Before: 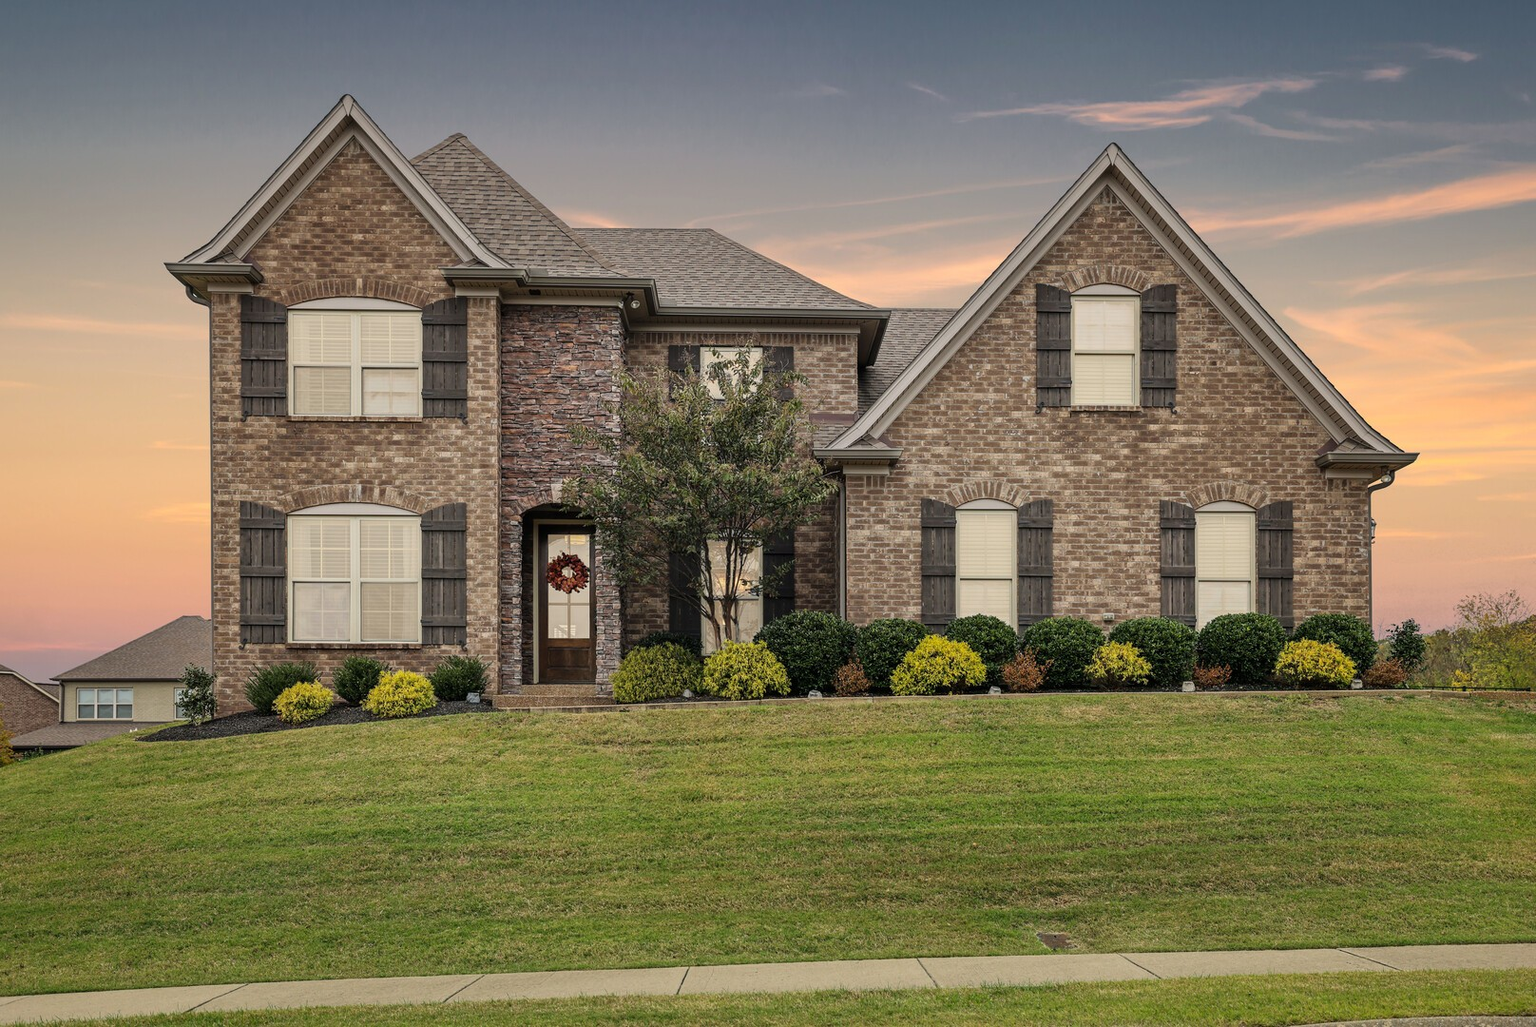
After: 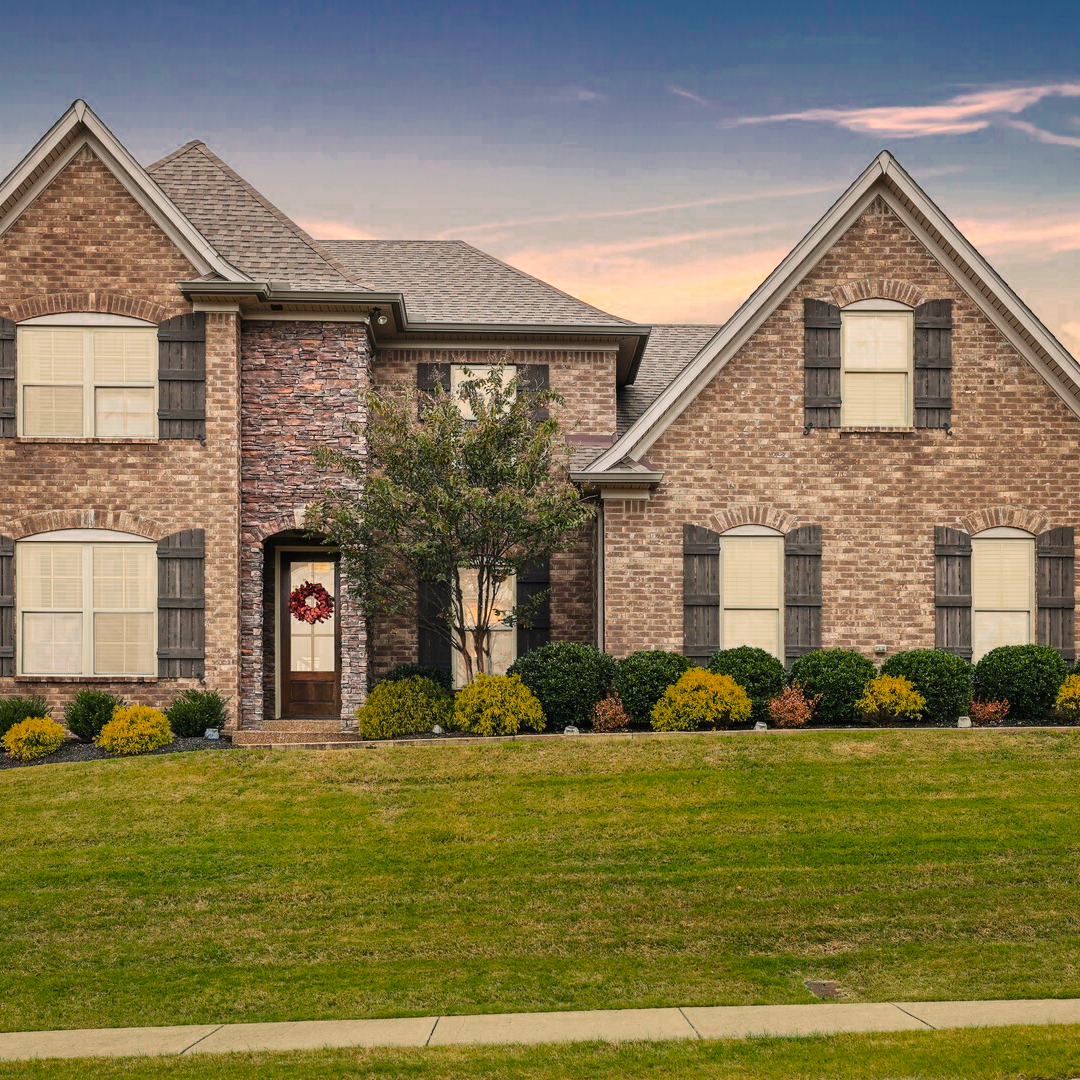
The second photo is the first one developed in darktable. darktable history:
contrast brightness saturation: contrast 0.2, brightness 0.16, saturation 0.22
color zones: curves: ch0 [(0, 0.553) (0.123, 0.58) (0.23, 0.419) (0.468, 0.155) (0.605, 0.132) (0.723, 0.063) (0.833, 0.172) (0.921, 0.468)]; ch1 [(0.025, 0.645) (0.229, 0.584) (0.326, 0.551) (0.537, 0.446) (0.599, 0.911) (0.708, 1) (0.805, 0.944)]; ch2 [(0.086, 0.468) (0.254, 0.464) (0.638, 0.564) (0.702, 0.592) (0.768, 0.564)]
crop and rotate: left 17.732%, right 15.423%
